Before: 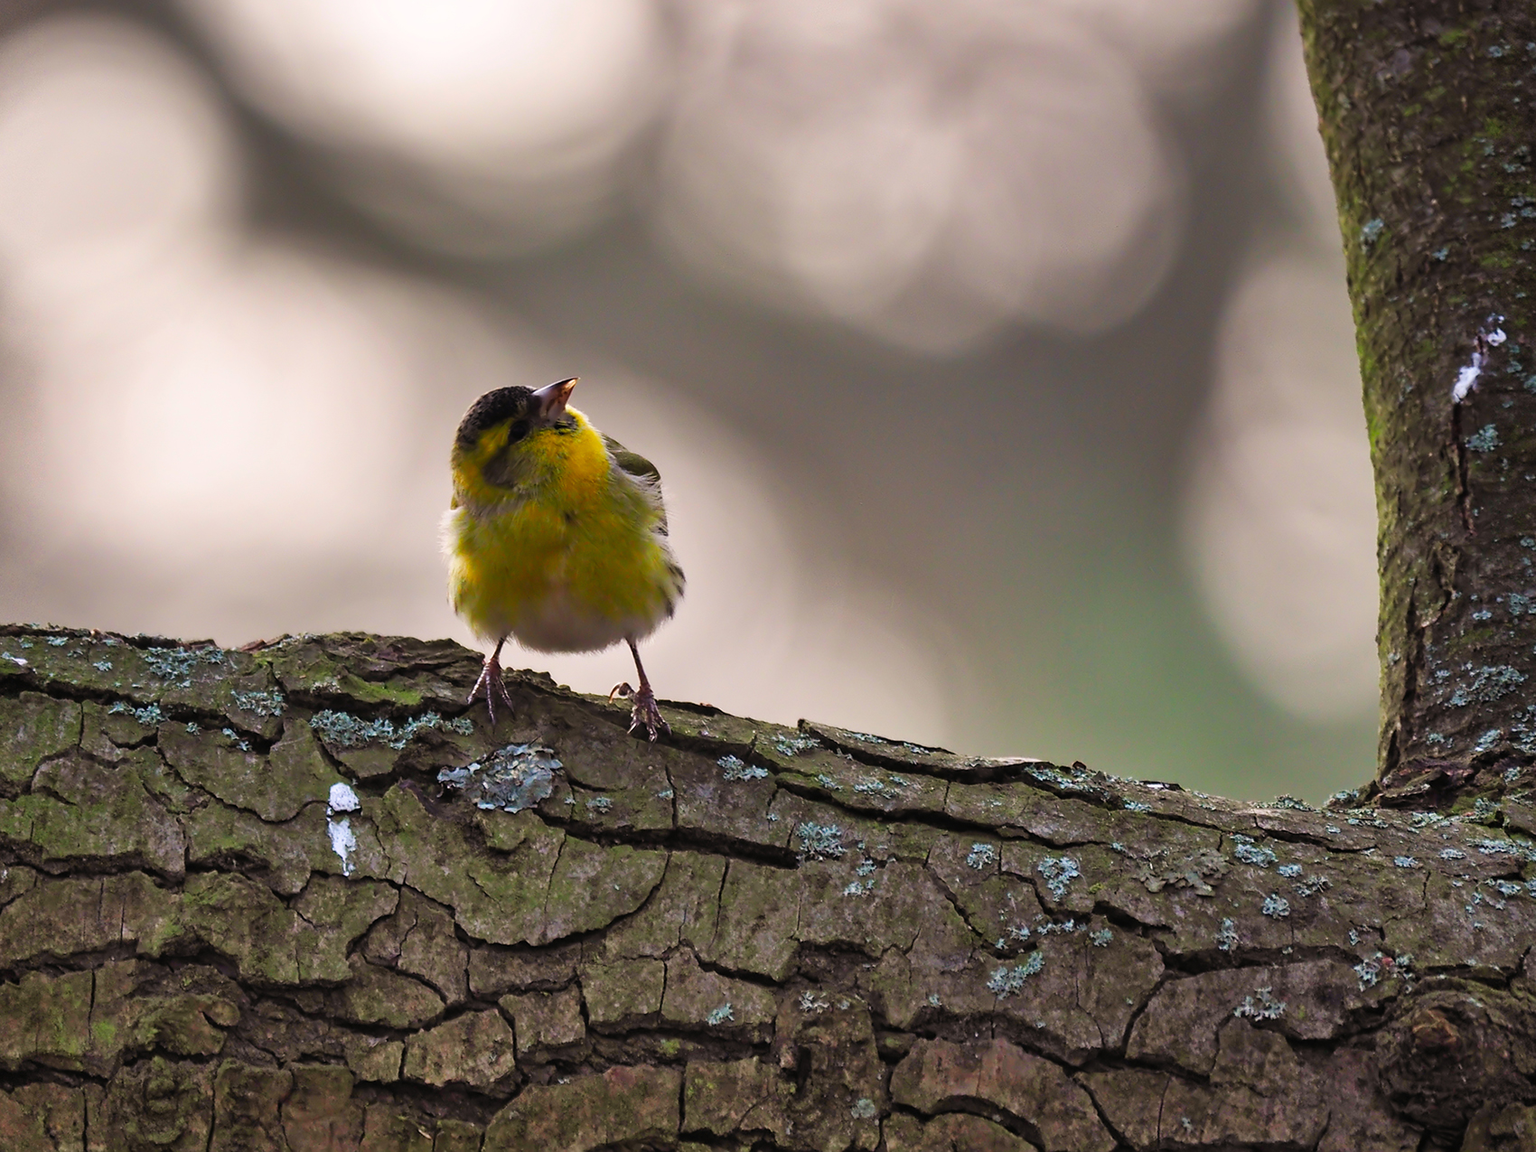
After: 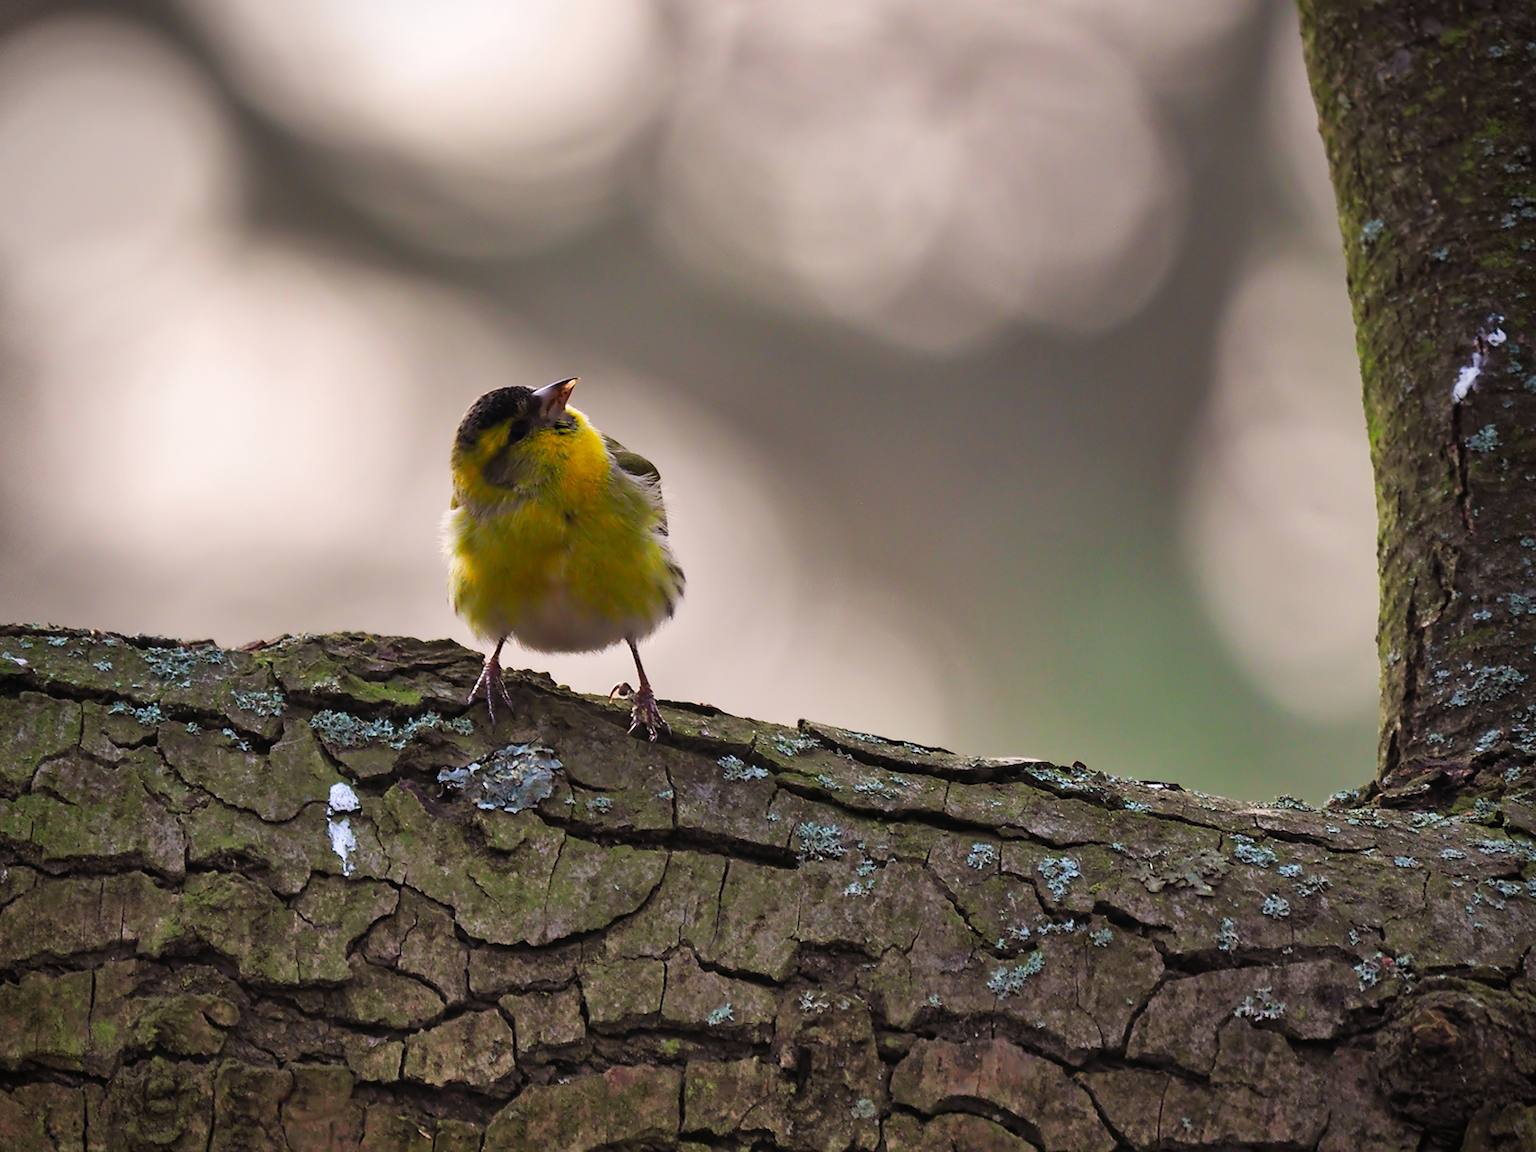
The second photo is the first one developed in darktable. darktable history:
vignetting: fall-off radius 61.13%, brightness -0.609, saturation -0.002
